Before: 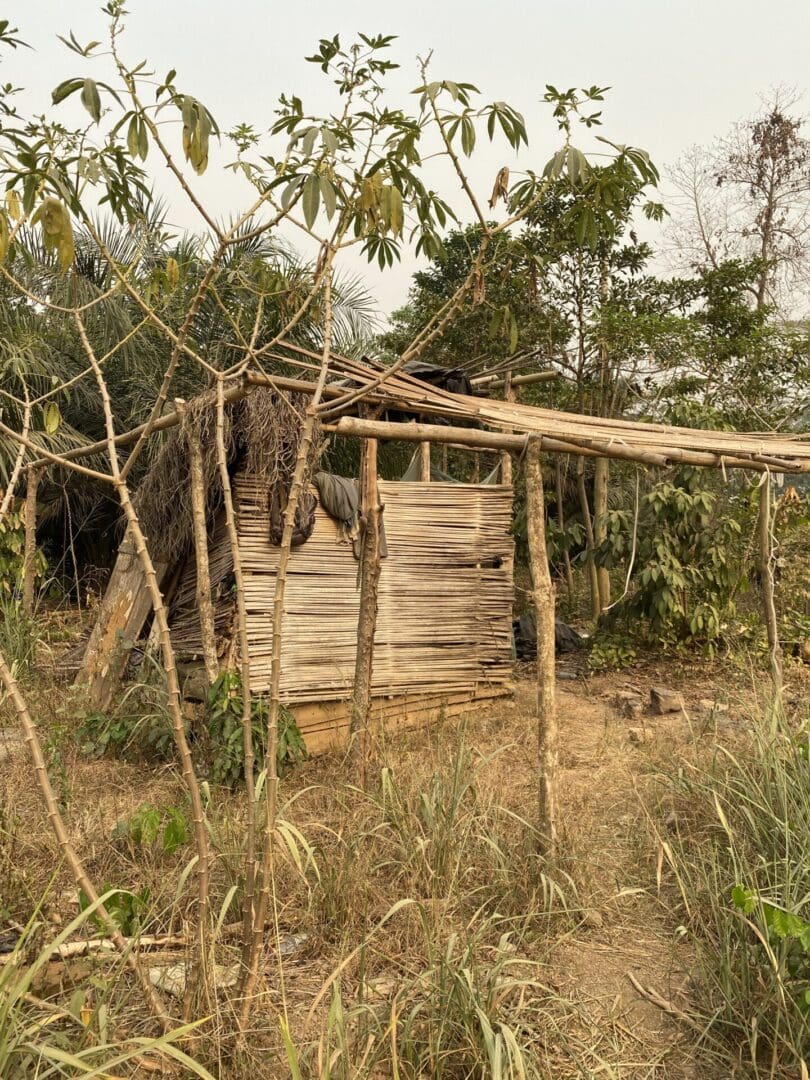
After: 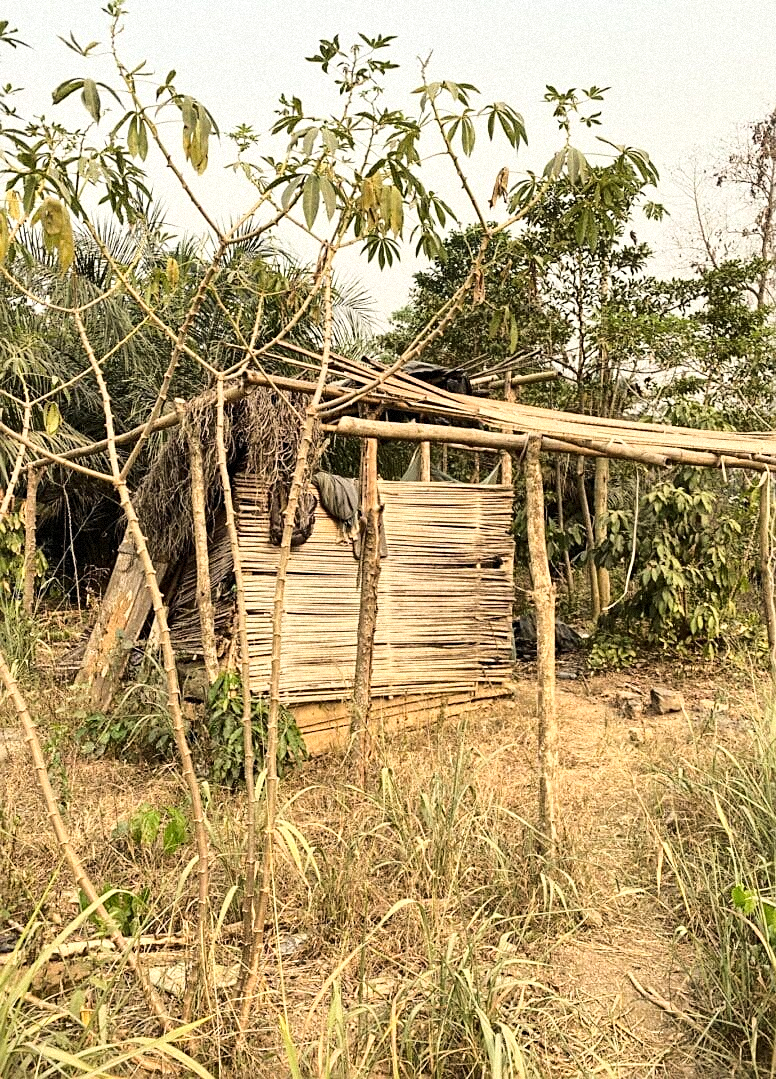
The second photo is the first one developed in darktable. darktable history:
crop: right 4.126%, bottom 0.031%
base curve: curves: ch0 [(0, 0) (0.028, 0.03) (0.121, 0.232) (0.46, 0.748) (0.859, 0.968) (1, 1)]
grain: mid-tones bias 0%
local contrast: mode bilateral grid, contrast 20, coarseness 50, detail 120%, midtone range 0.2
sharpen: on, module defaults
